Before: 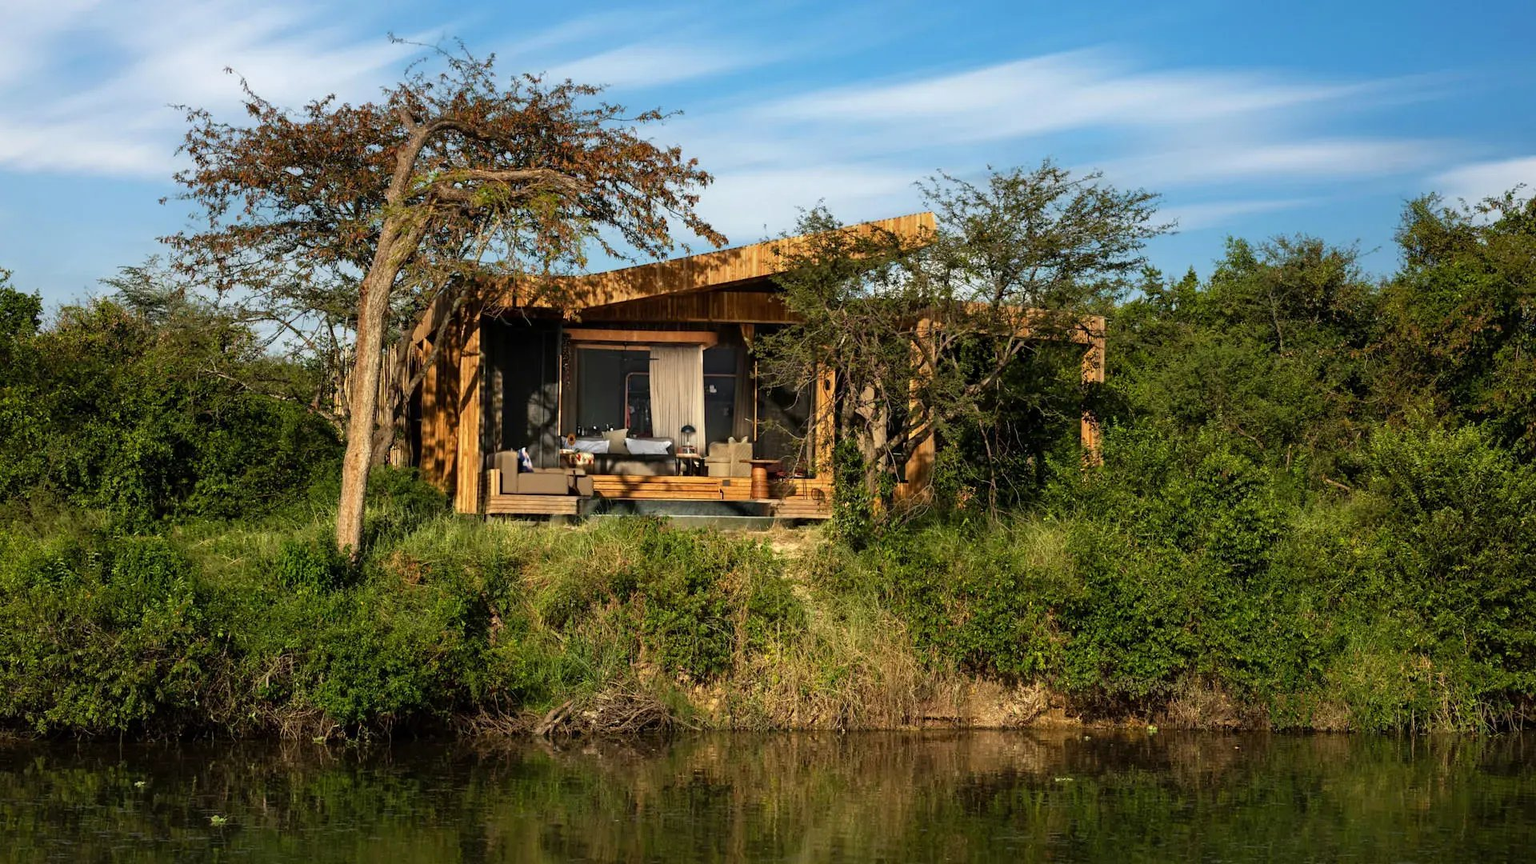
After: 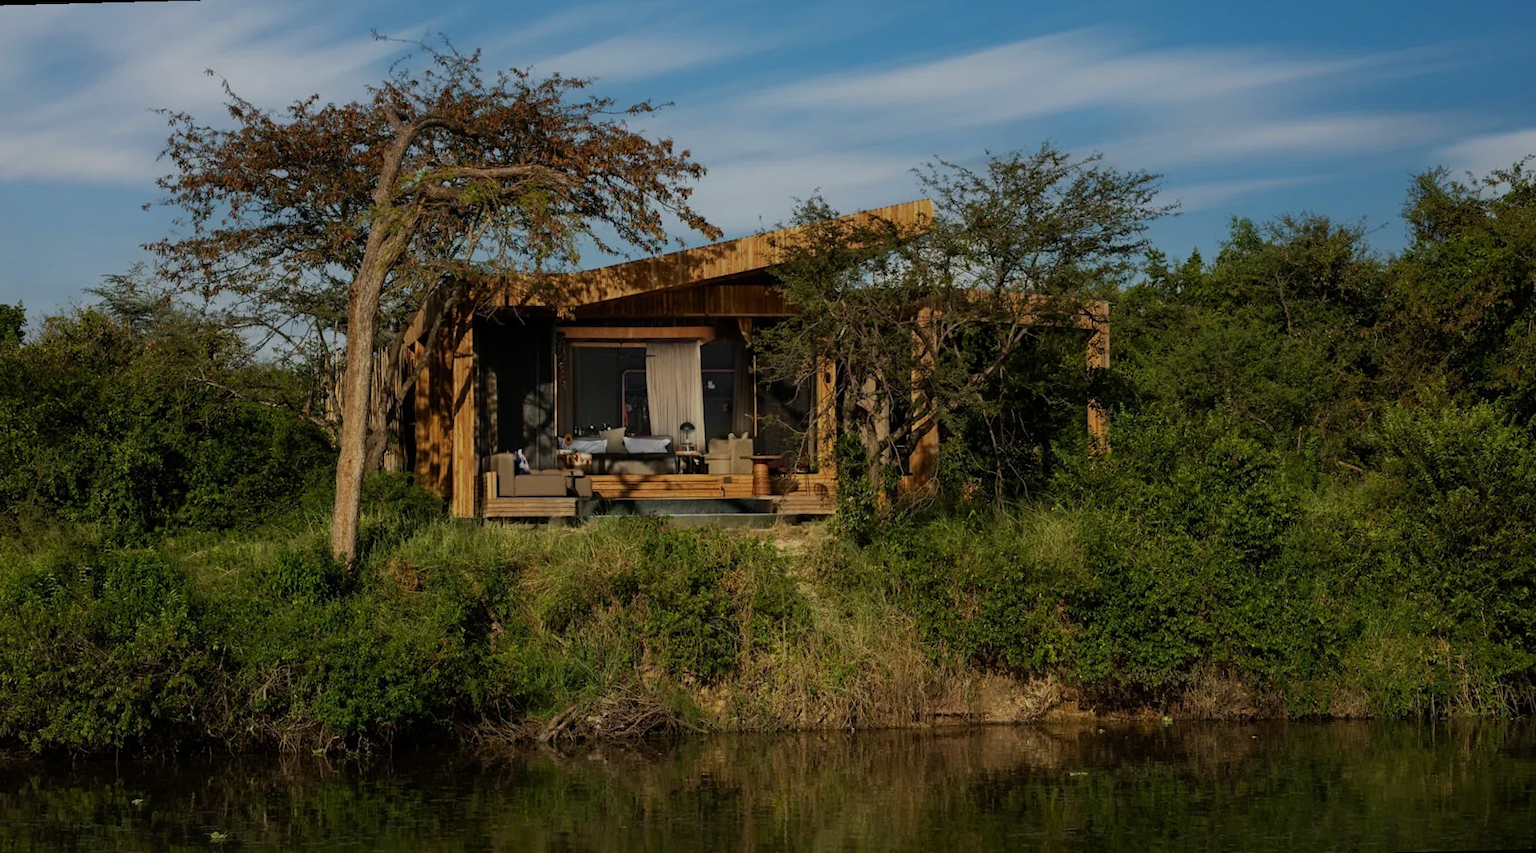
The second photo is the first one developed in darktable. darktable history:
rotate and perspective: rotation -1.42°, crop left 0.016, crop right 0.984, crop top 0.035, crop bottom 0.965
exposure: exposure -1 EV, compensate highlight preservation false
